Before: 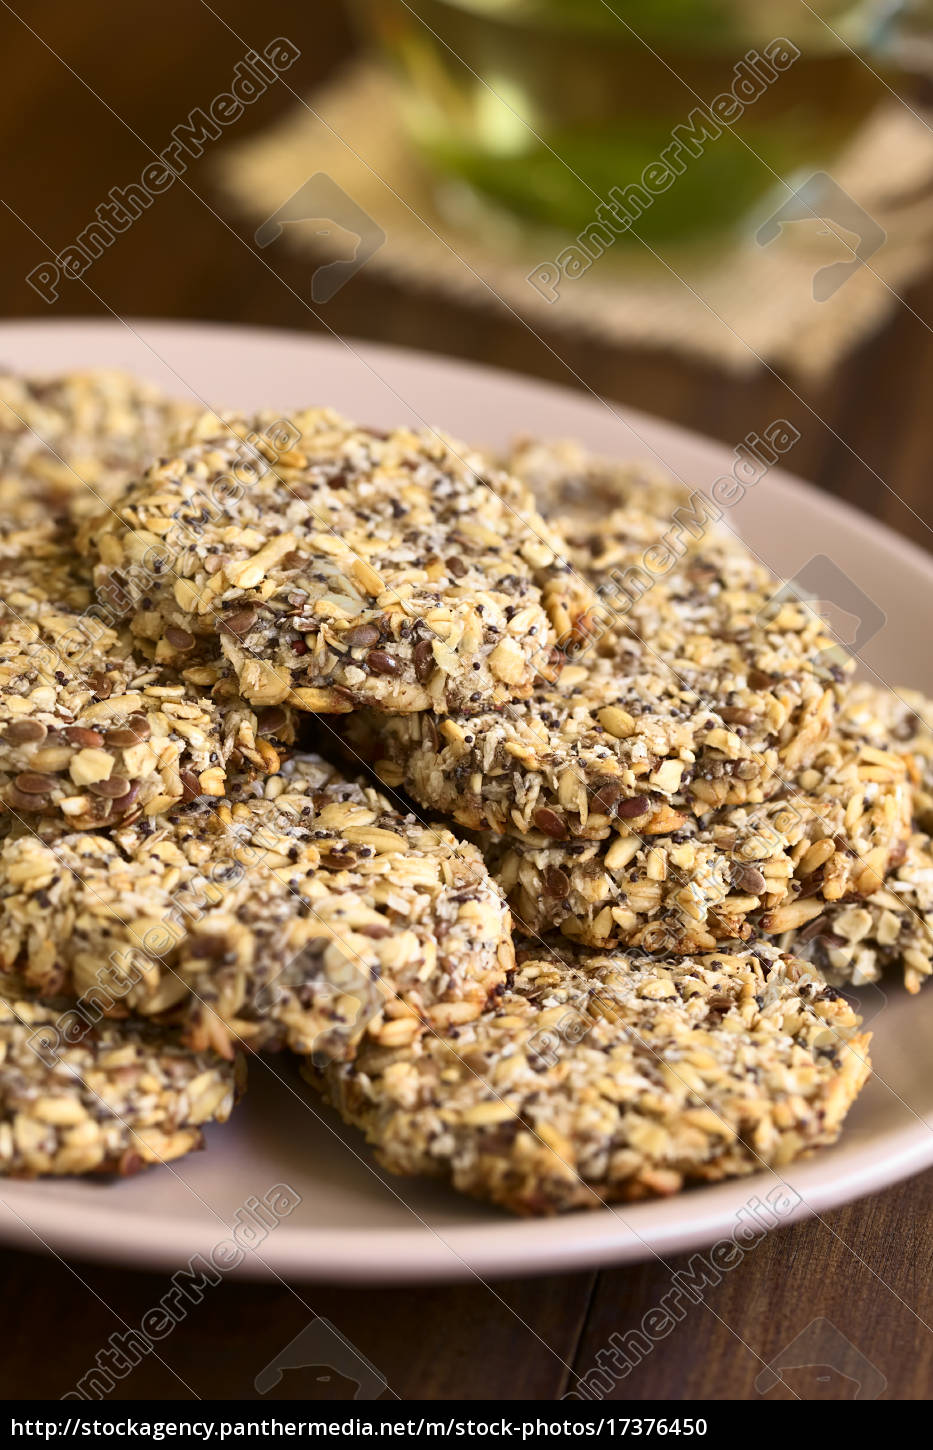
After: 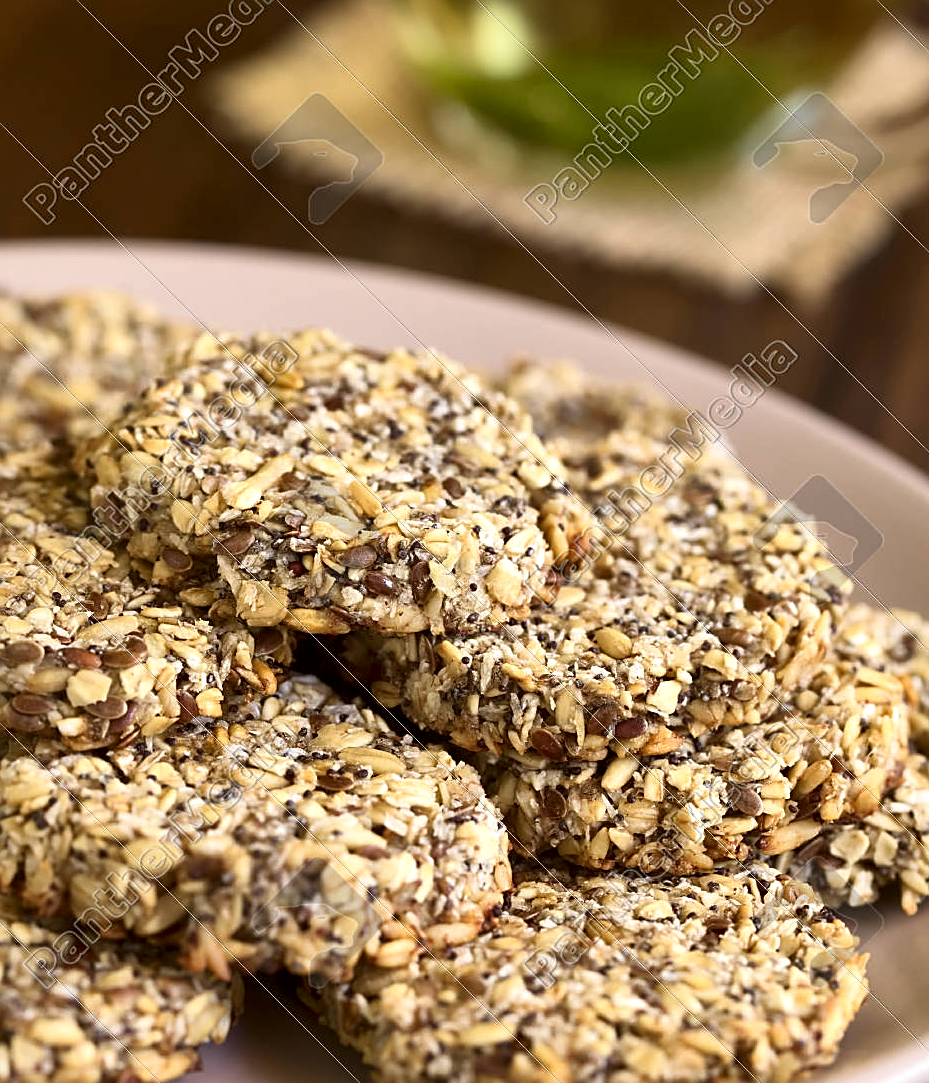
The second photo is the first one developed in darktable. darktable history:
sharpen: on, module defaults
local contrast: mode bilateral grid, contrast 20, coarseness 50, detail 148%, midtone range 0.2
crop: left 0.387%, top 5.469%, bottom 19.809%
exposure: compensate highlight preservation false
